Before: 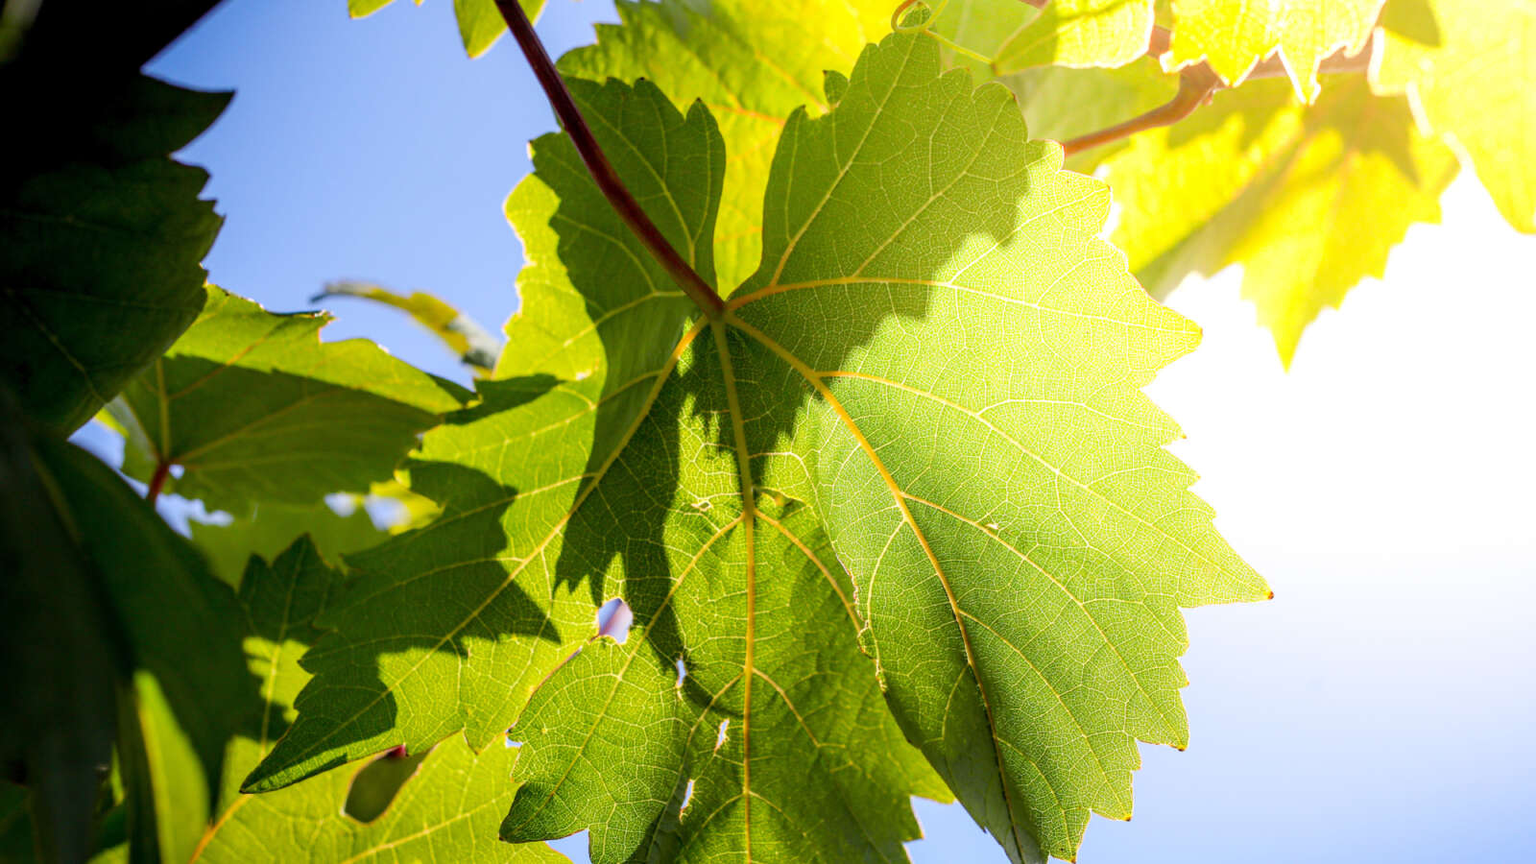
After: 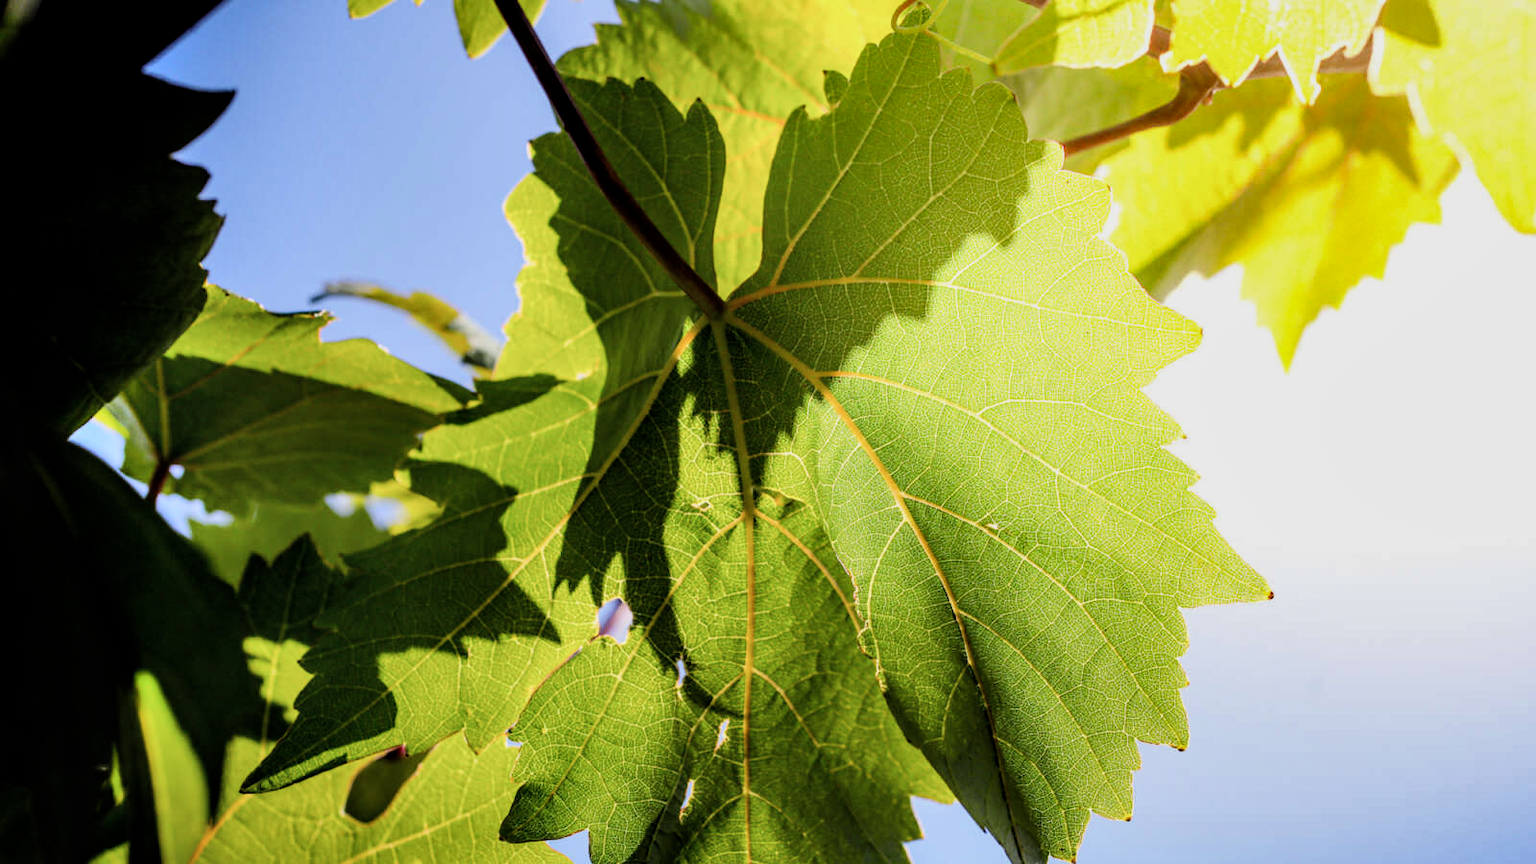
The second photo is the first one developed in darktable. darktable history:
shadows and highlights: soften with gaussian
filmic rgb: black relative exposure -16 EV, white relative exposure 6.24 EV, hardness 5.11, contrast 1.355, add noise in highlights 0.001, preserve chrominance luminance Y, color science v3 (2019), use custom middle-gray values true, contrast in highlights soft
exposure: exposure -0.269 EV, compensate highlight preservation false
